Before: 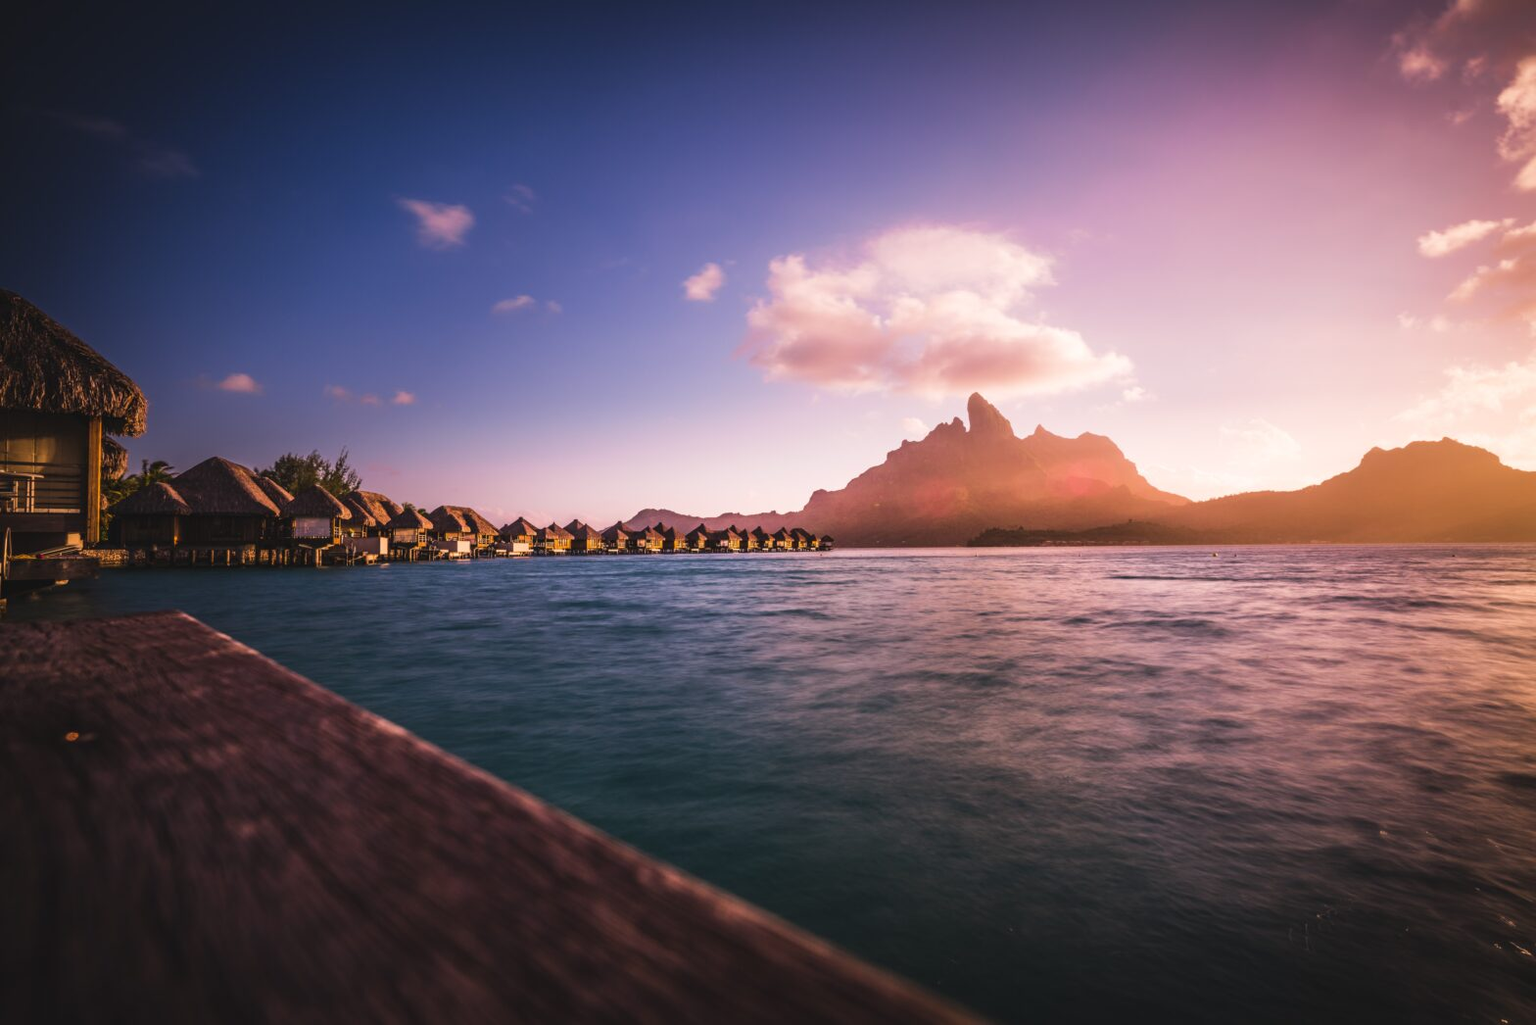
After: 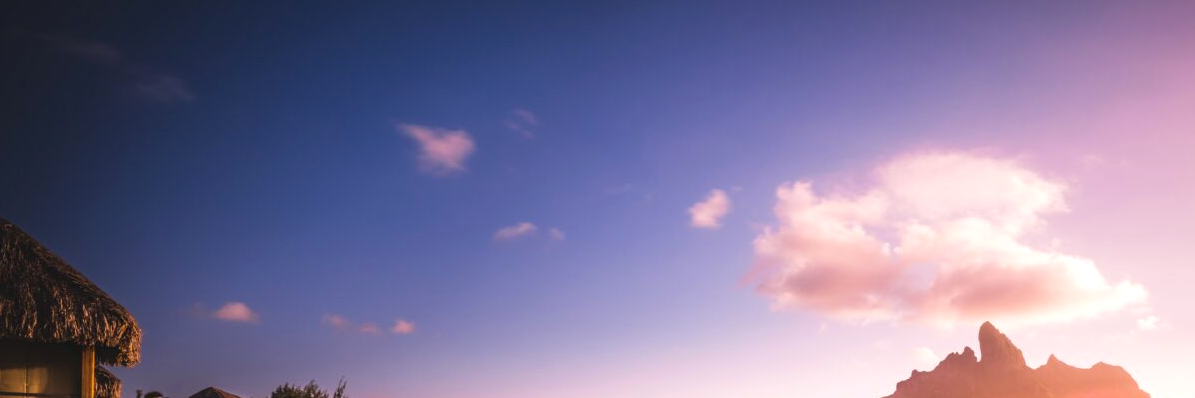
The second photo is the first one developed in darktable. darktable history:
exposure: exposure 0.2 EV, compensate highlight preservation false
crop: left 0.579%, top 7.627%, right 23.167%, bottom 54.275%
